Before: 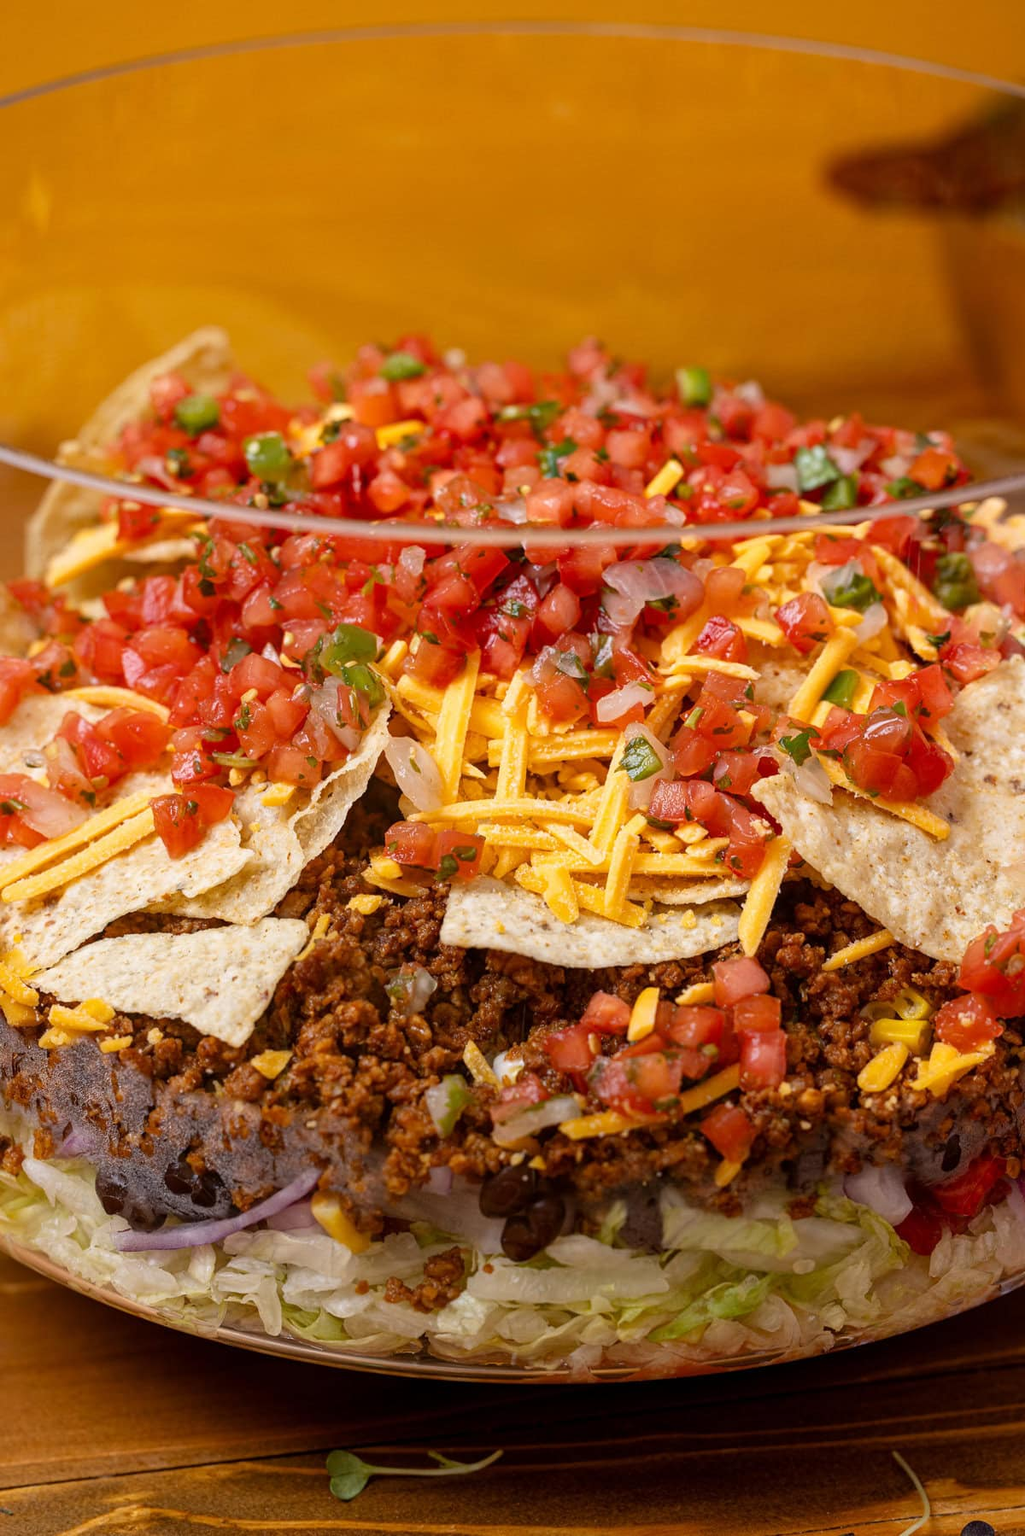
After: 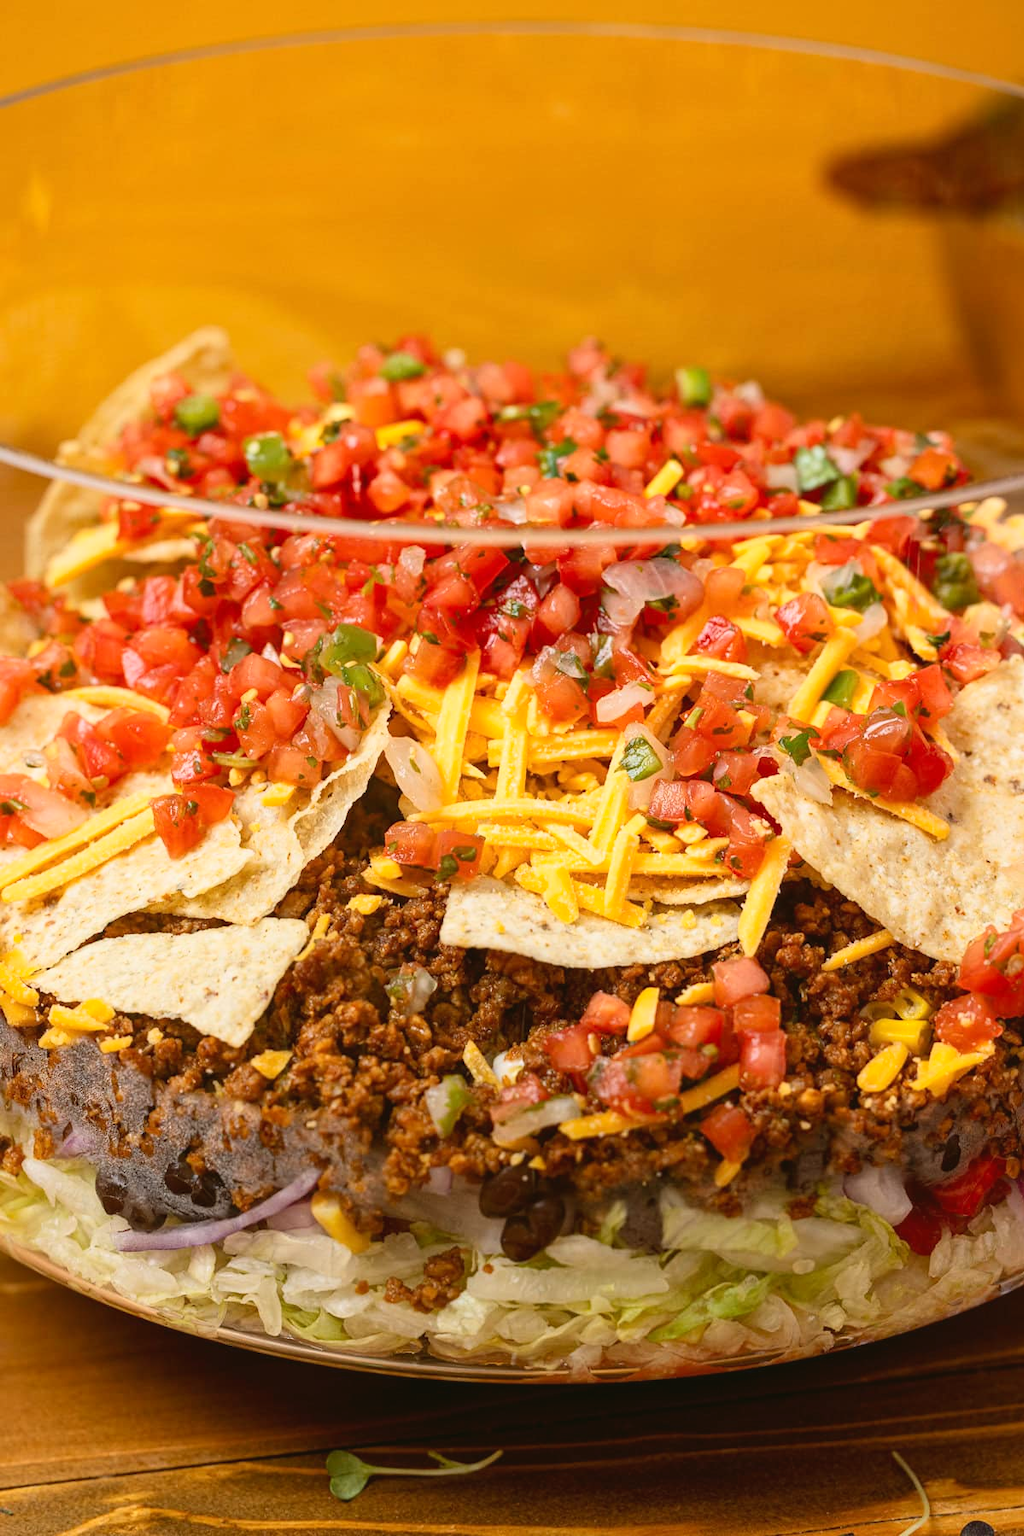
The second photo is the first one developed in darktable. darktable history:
contrast brightness saturation: contrast 0.2, brightness 0.15, saturation 0.14
color balance: mode lift, gamma, gain (sRGB), lift [1.04, 1, 1, 0.97], gamma [1.01, 1, 1, 0.97], gain [0.96, 1, 1, 0.97]
